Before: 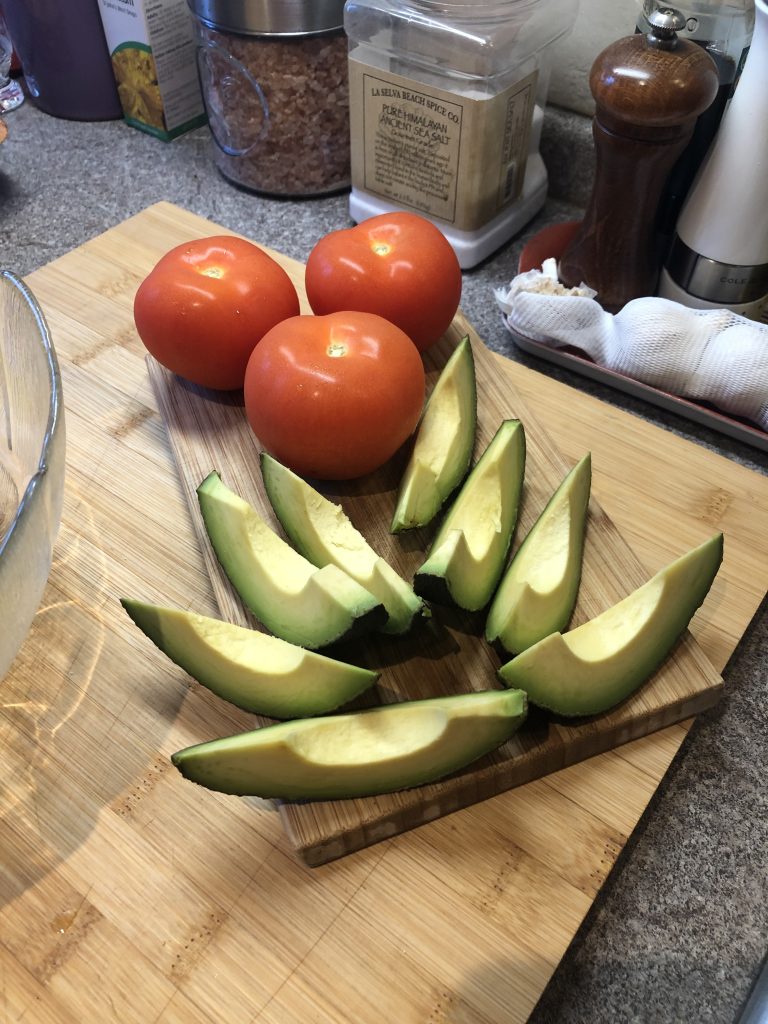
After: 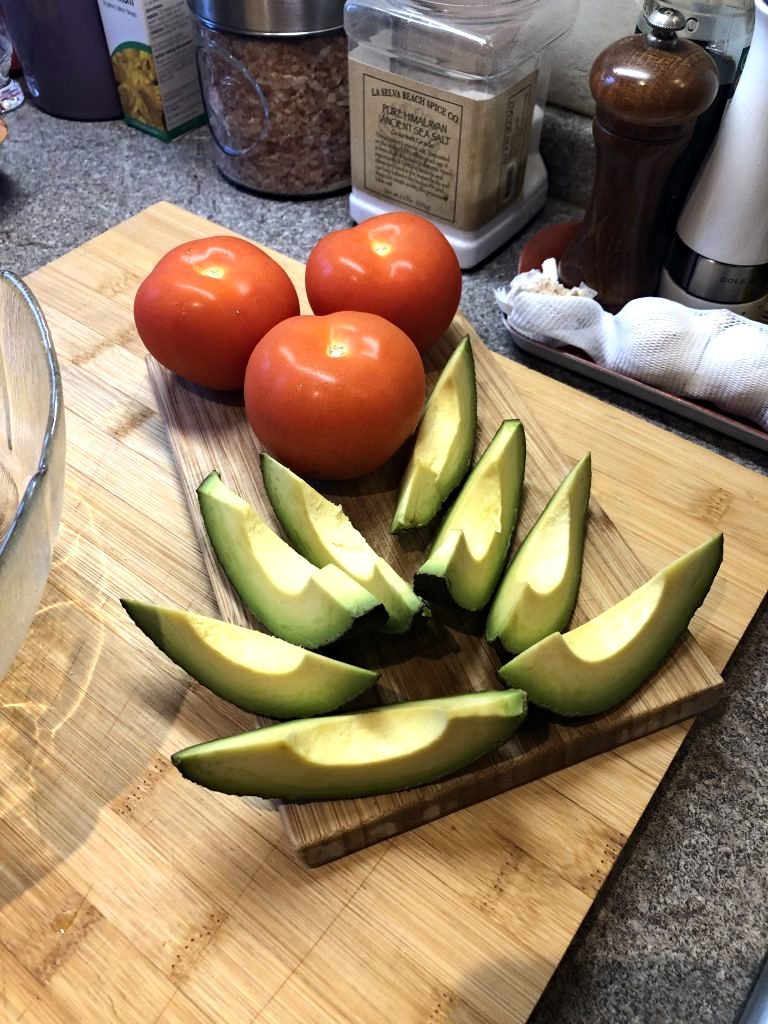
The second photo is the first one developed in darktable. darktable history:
tone equalizer: -8 EV -0.417 EV, -7 EV -0.389 EV, -6 EV -0.333 EV, -5 EV -0.222 EV, -3 EV 0.222 EV, -2 EV 0.333 EV, -1 EV 0.389 EV, +0 EV 0.417 EV, edges refinement/feathering 500, mask exposure compensation -1.57 EV, preserve details no
haze removal: compatibility mode true, adaptive false
